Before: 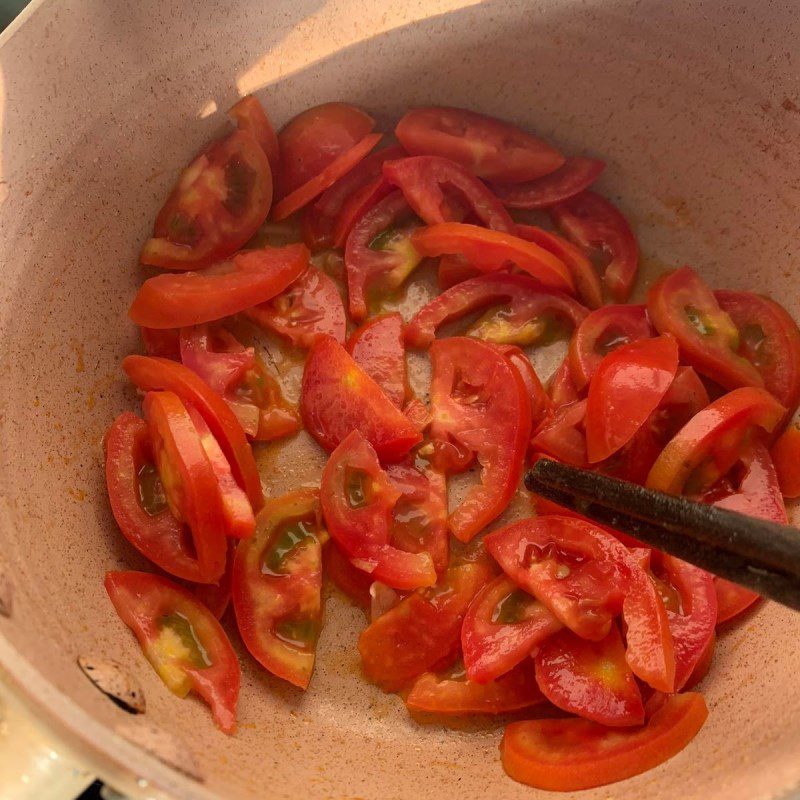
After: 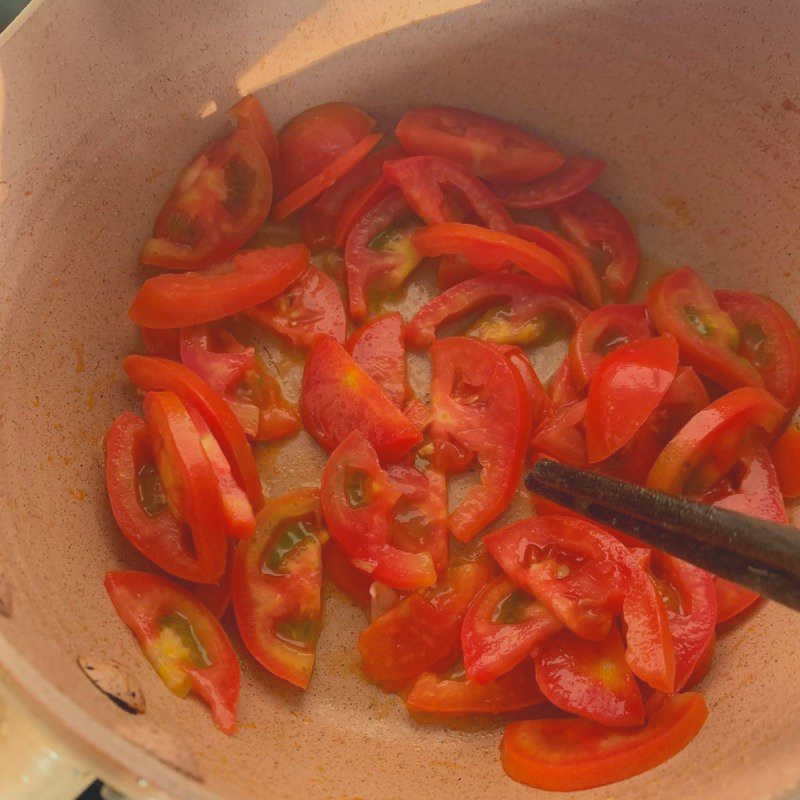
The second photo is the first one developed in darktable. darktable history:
contrast brightness saturation: contrast -0.283
